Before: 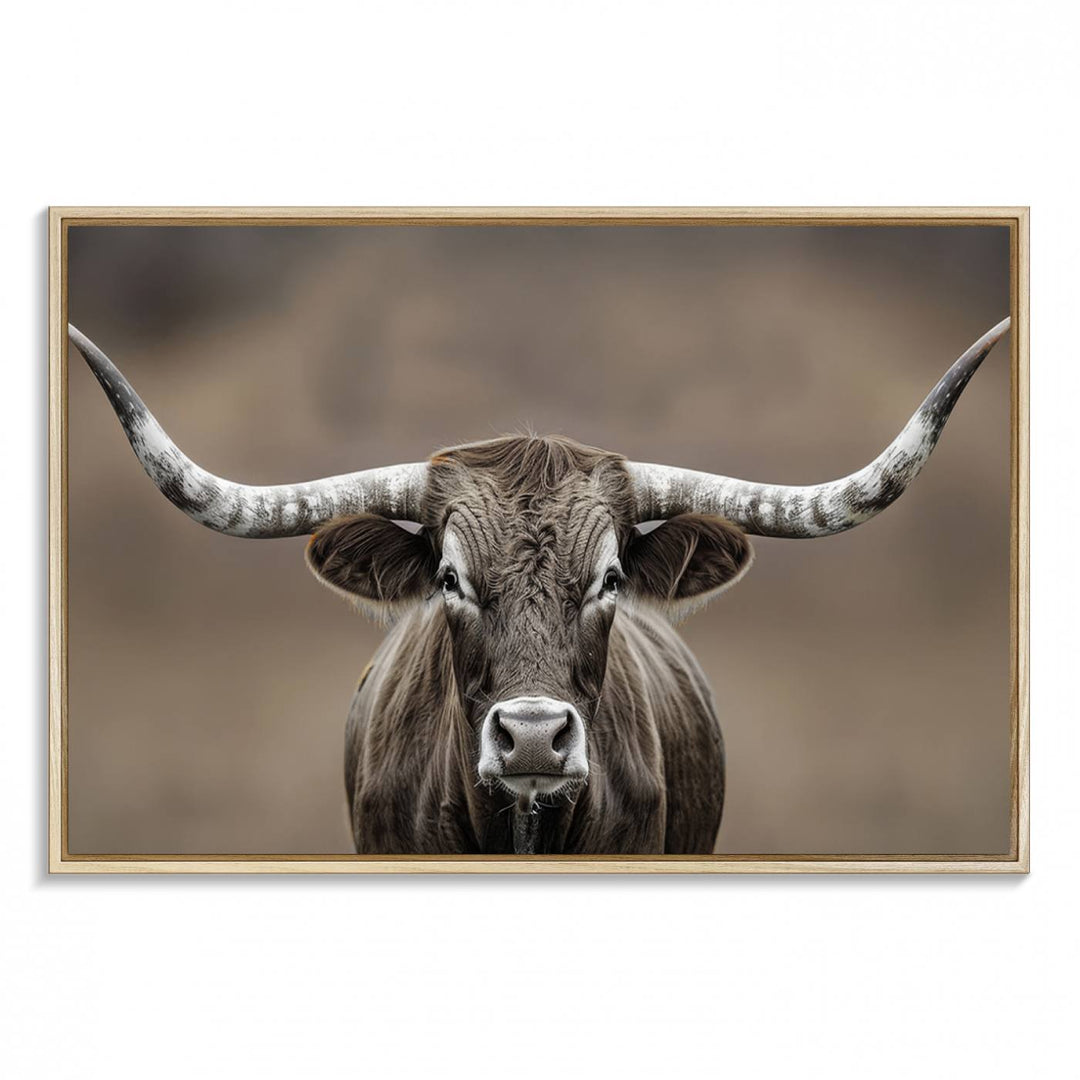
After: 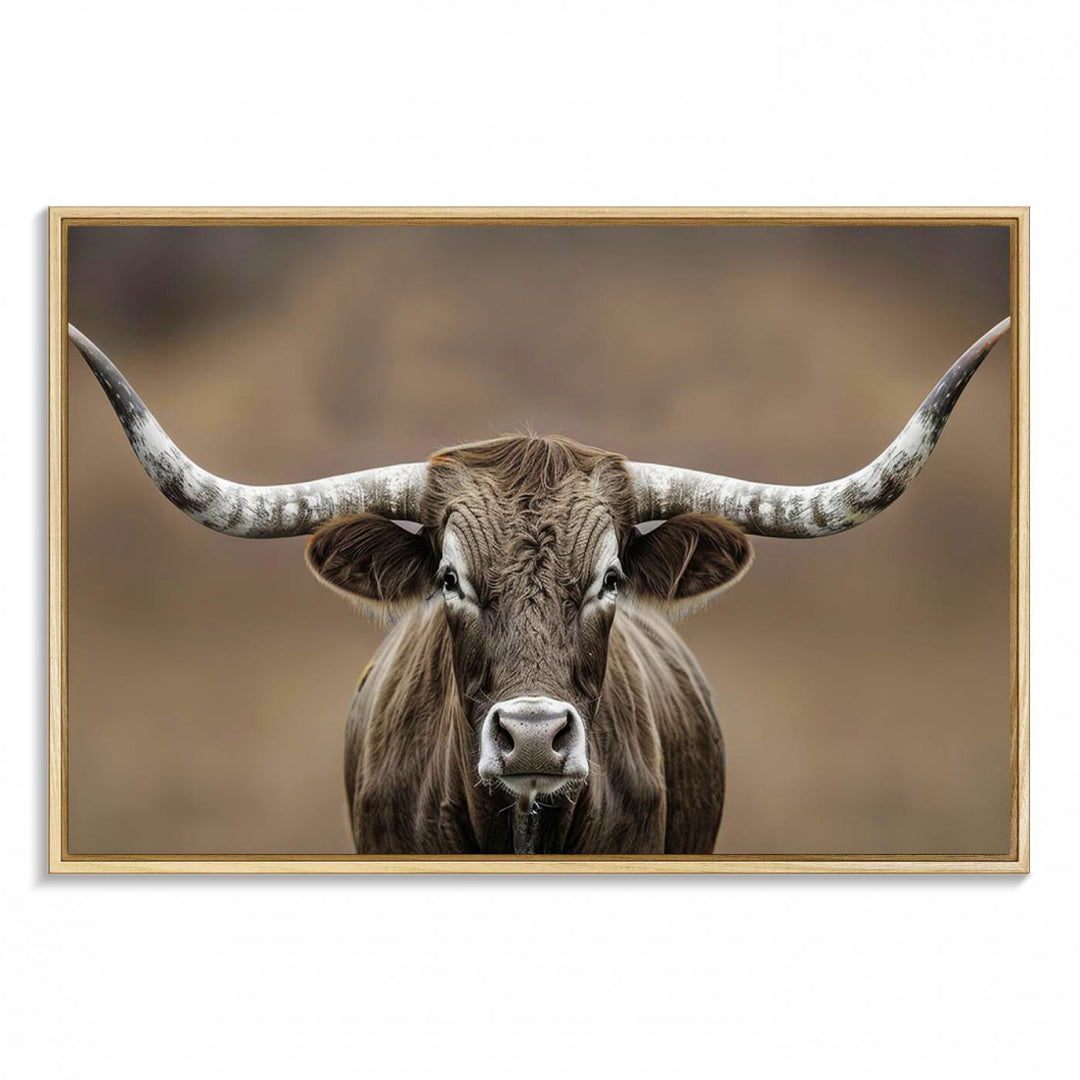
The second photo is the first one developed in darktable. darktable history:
velvia: strength 44.98%
